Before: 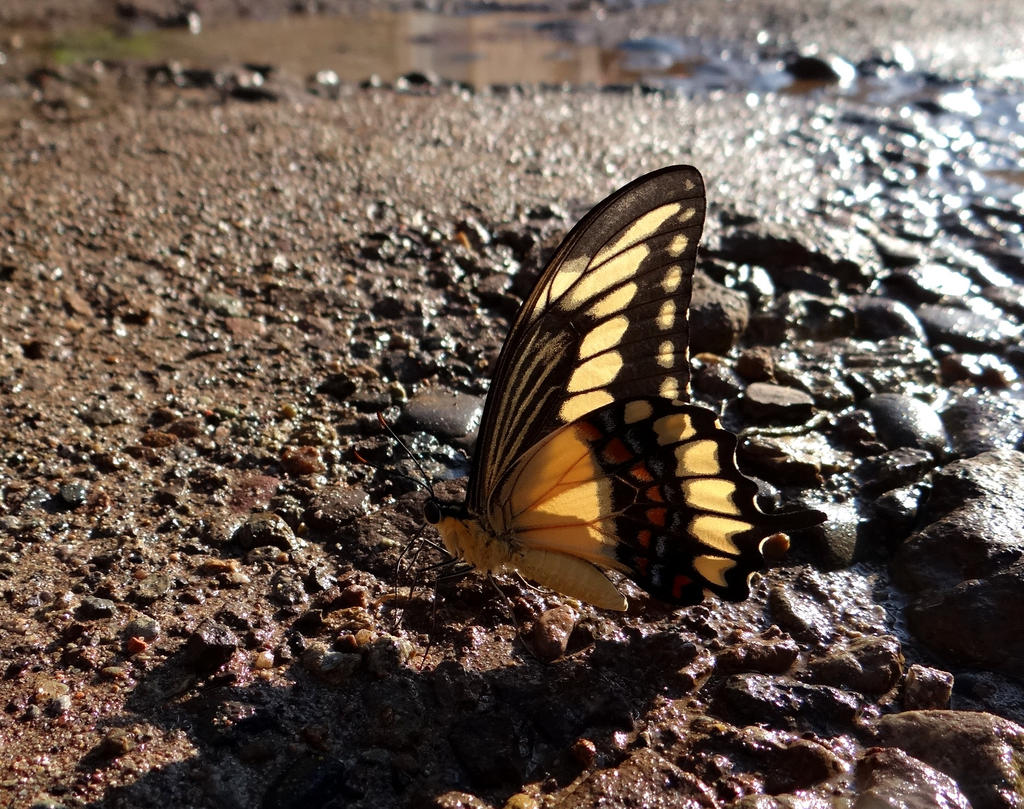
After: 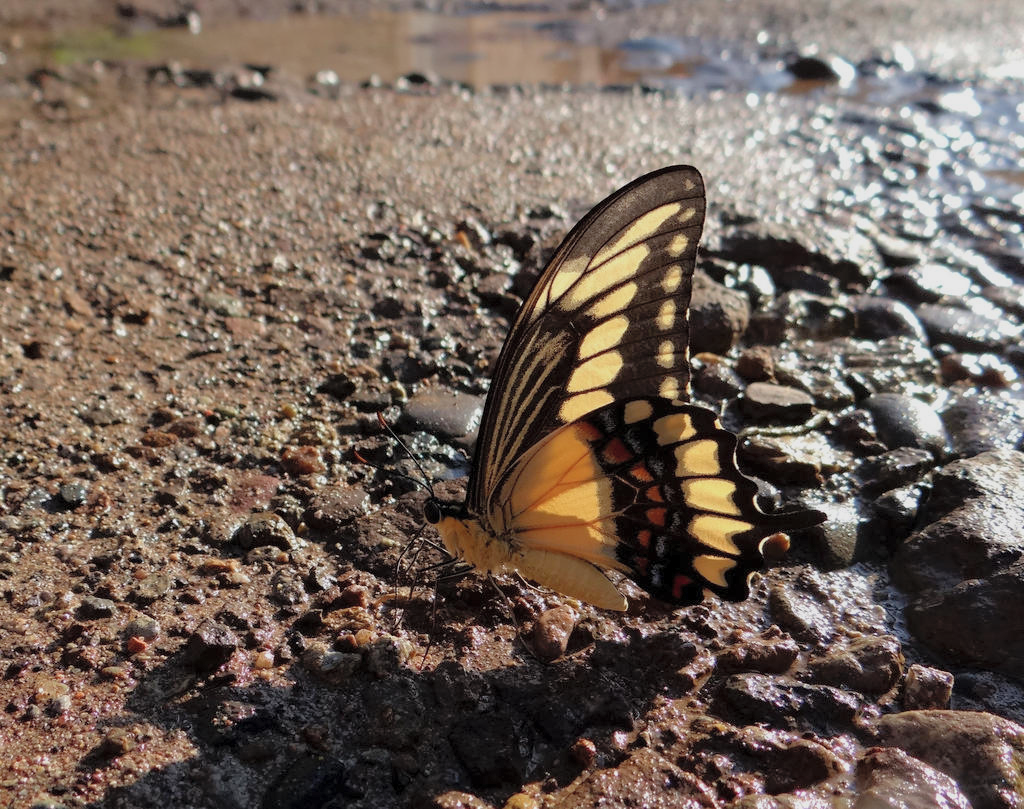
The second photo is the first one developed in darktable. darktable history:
tone equalizer: -8 EV 0.231 EV, -7 EV 0.436 EV, -6 EV 0.409 EV, -5 EV 0.212 EV, -3 EV -0.275 EV, -2 EV -0.388 EV, -1 EV -0.438 EV, +0 EV -0.266 EV, edges refinement/feathering 500, mask exposure compensation -1.57 EV, preserve details no
contrast brightness saturation: brightness 0.131
